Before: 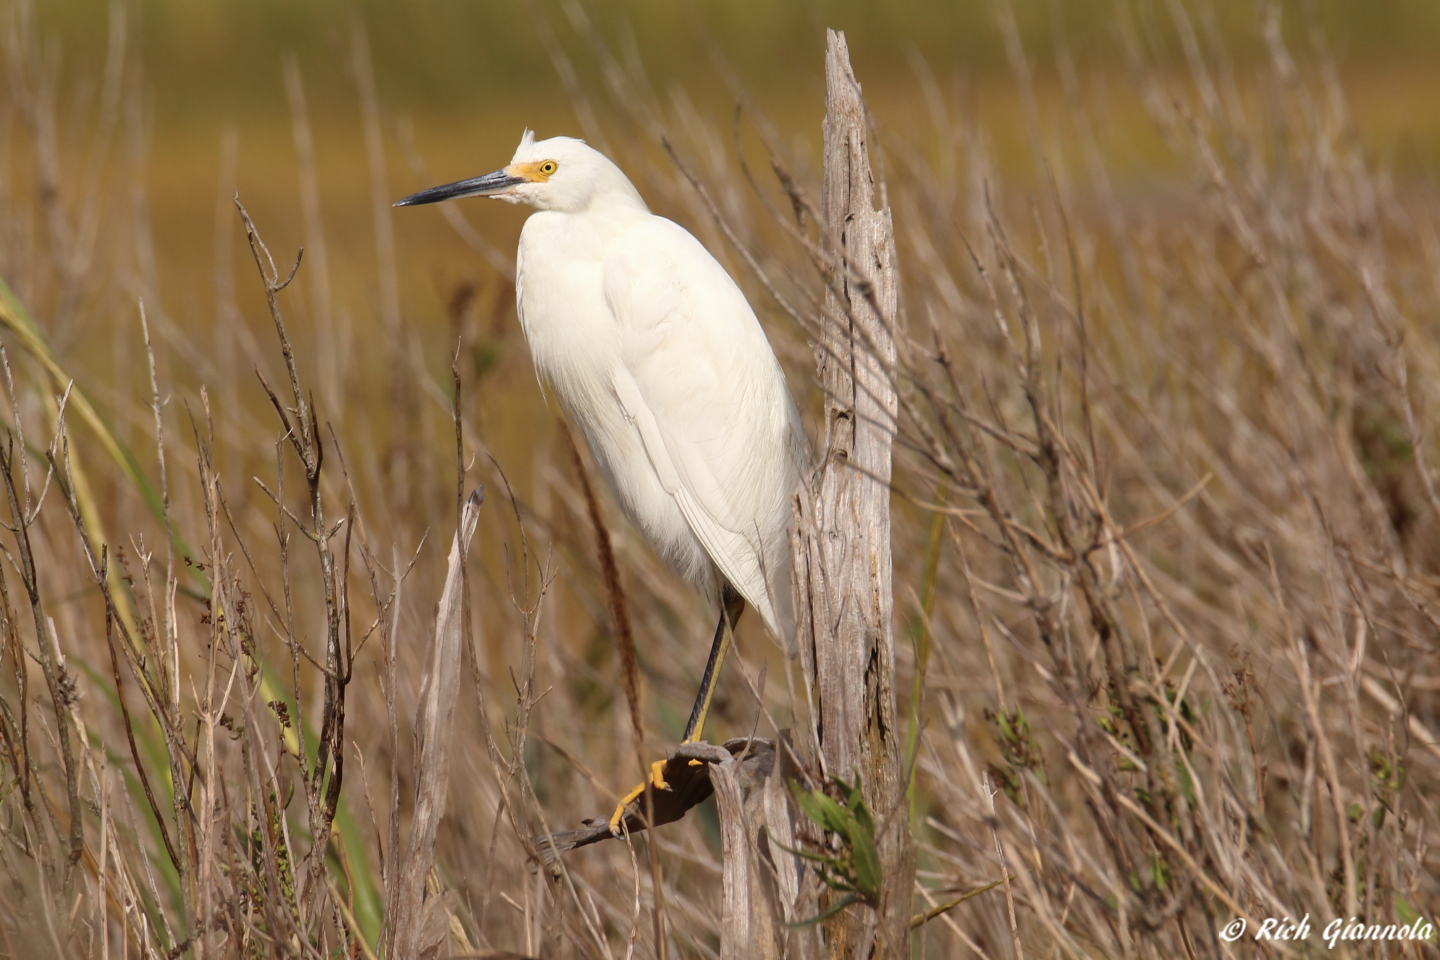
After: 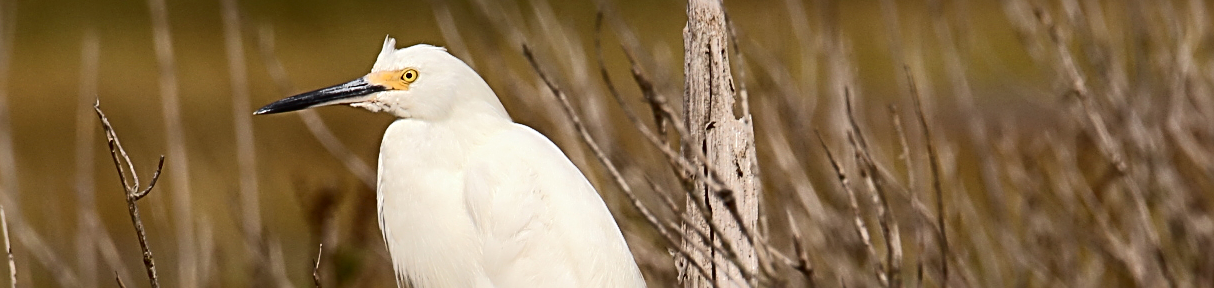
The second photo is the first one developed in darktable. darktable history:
tone curve: curves: ch0 [(0, 0) (0.003, 0.006) (0.011, 0.006) (0.025, 0.008) (0.044, 0.014) (0.069, 0.02) (0.1, 0.025) (0.136, 0.037) (0.177, 0.053) (0.224, 0.086) (0.277, 0.13) (0.335, 0.189) (0.399, 0.253) (0.468, 0.375) (0.543, 0.521) (0.623, 0.671) (0.709, 0.789) (0.801, 0.841) (0.898, 0.889) (1, 1)], color space Lab, independent channels, preserve colors none
sharpen: radius 2.815, amount 0.728
crop and rotate: left 9.688%, top 9.628%, right 5.99%, bottom 60.282%
